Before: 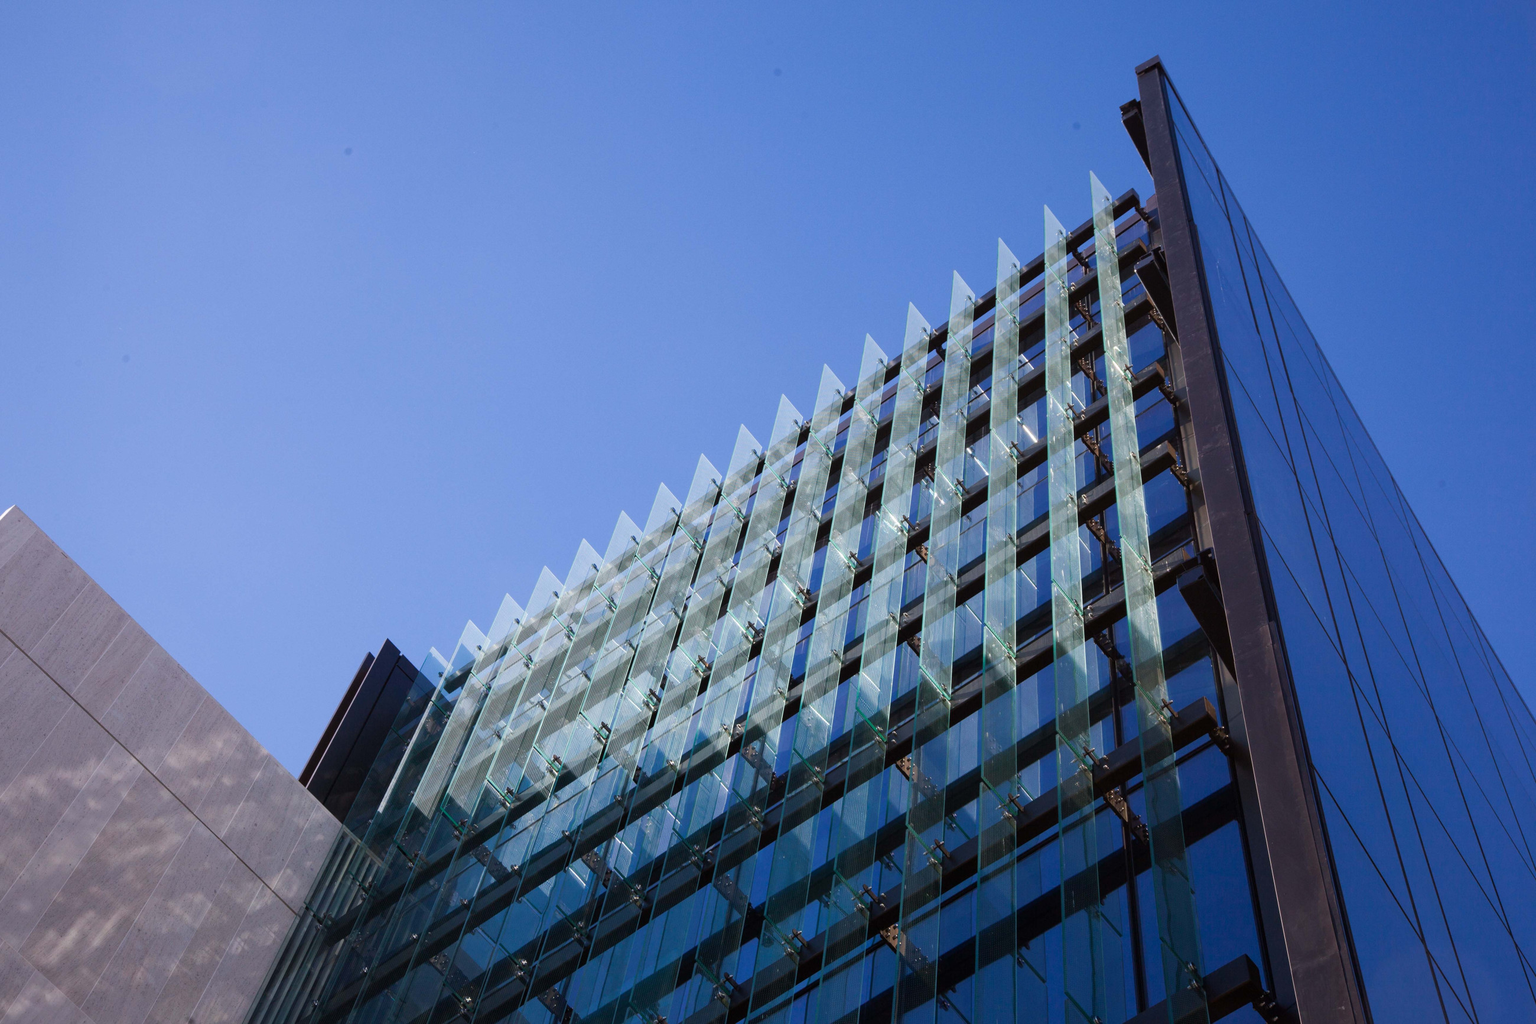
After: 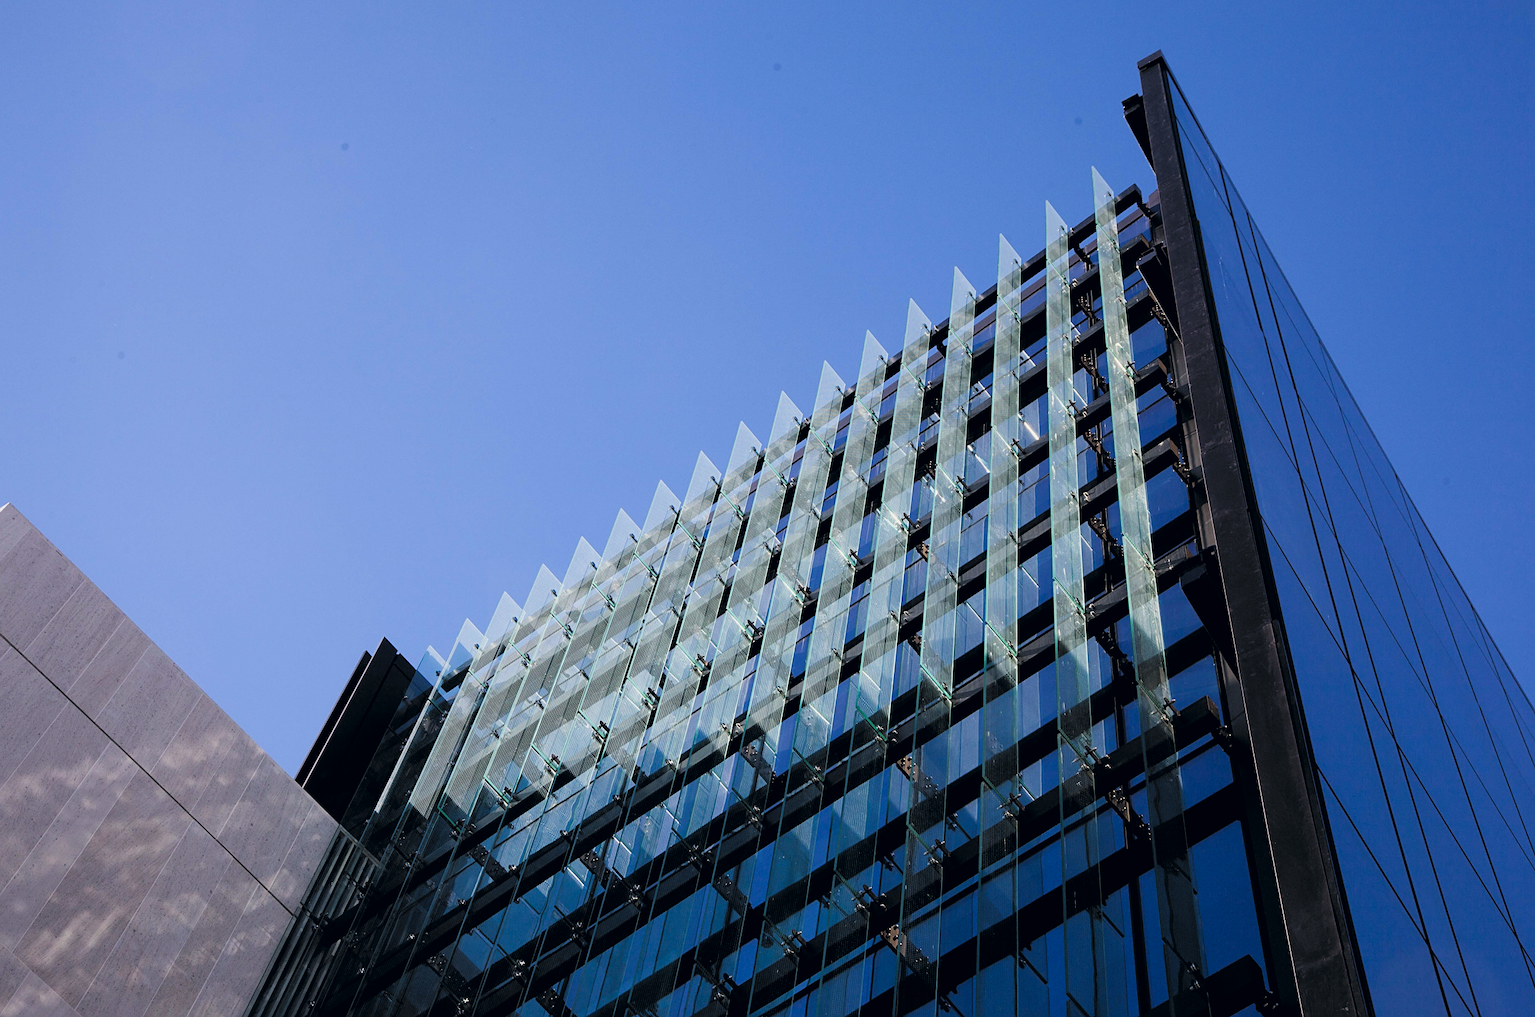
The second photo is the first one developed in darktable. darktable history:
crop: left 0.416%, top 0.589%, right 0.249%, bottom 0.665%
filmic rgb: black relative exposure -5.14 EV, white relative exposure 3.2 EV, threshold 3.04 EV, hardness 3.47, contrast 1.197, highlights saturation mix -48.68%, color science v6 (2022), enable highlight reconstruction true
color correction: highlights a* 0.262, highlights b* 2.65, shadows a* -1.42, shadows b* -4.18
sharpen: on, module defaults
